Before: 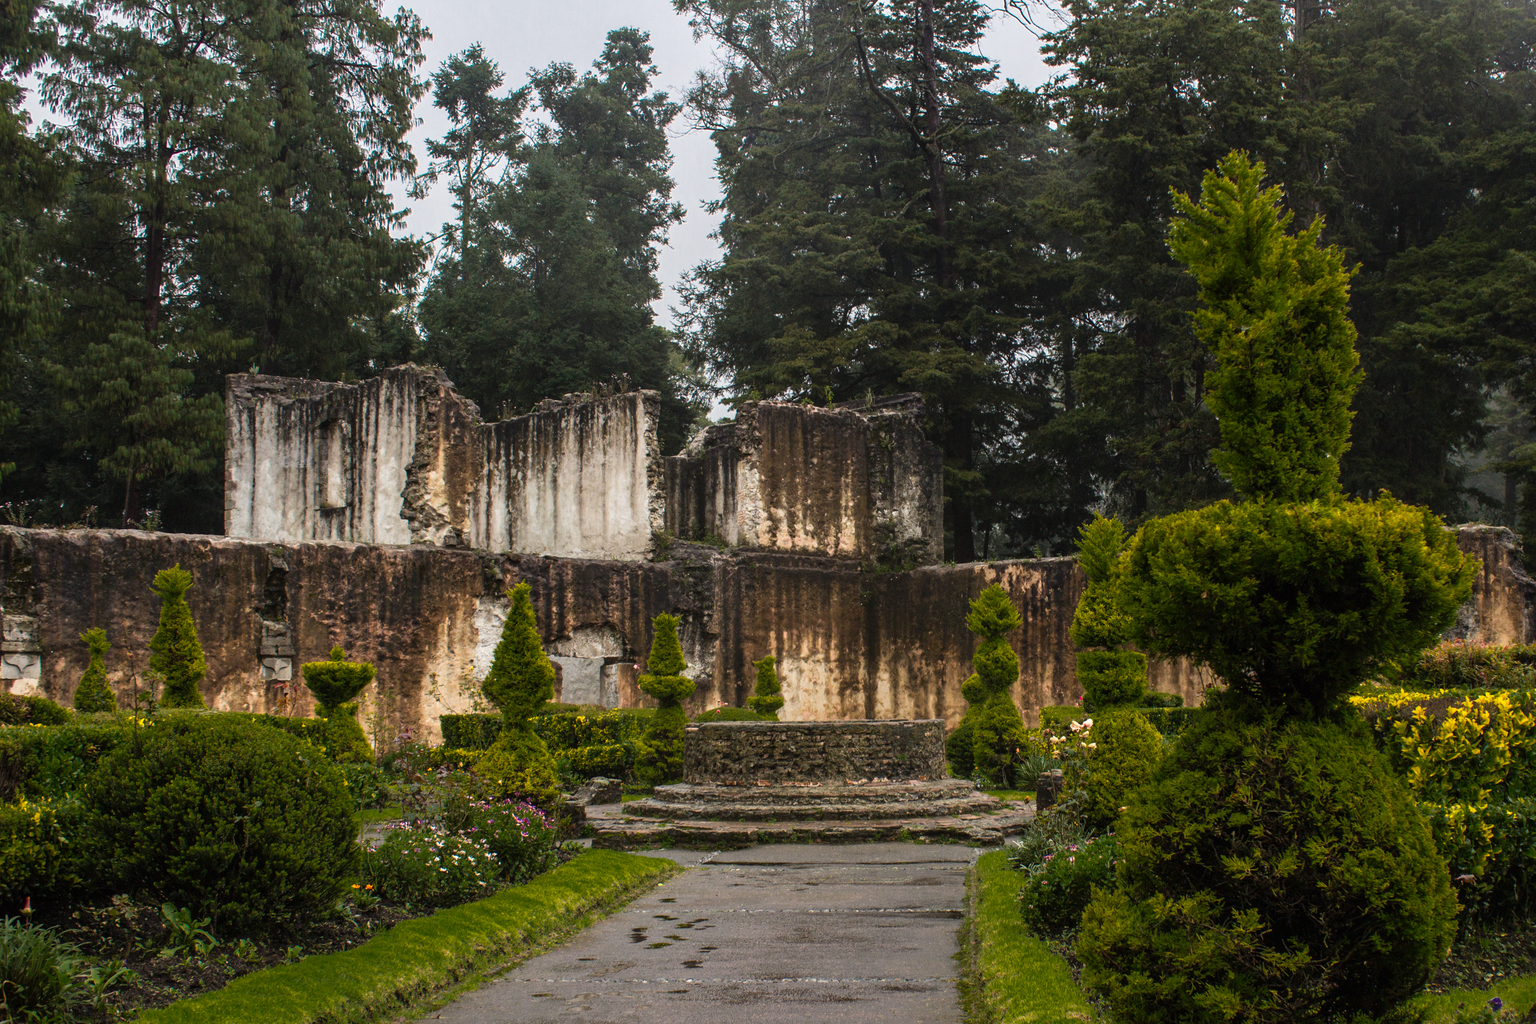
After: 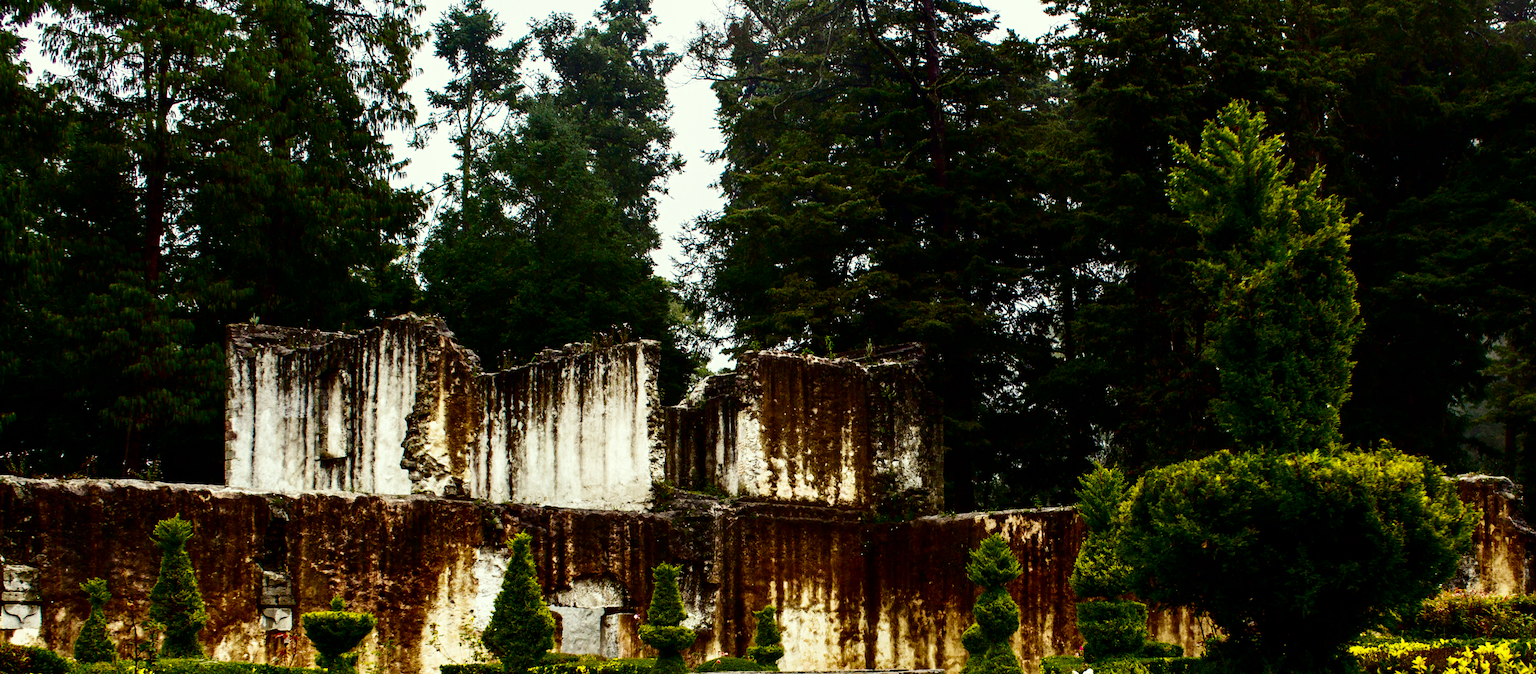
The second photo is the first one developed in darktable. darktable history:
crop and rotate: top 4.916%, bottom 29.223%
contrast brightness saturation: contrast 0.093, brightness -0.586, saturation 0.167
base curve: curves: ch0 [(0, 0.003) (0.001, 0.002) (0.006, 0.004) (0.02, 0.022) (0.048, 0.086) (0.094, 0.234) (0.162, 0.431) (0.258, 0.629) (0.385, 0.8) (0.548, 0.918) (0.751, 0.988) (1, 1)], preserve colors none
color correction: highlights a* -4.37, highlights b* 6.42
